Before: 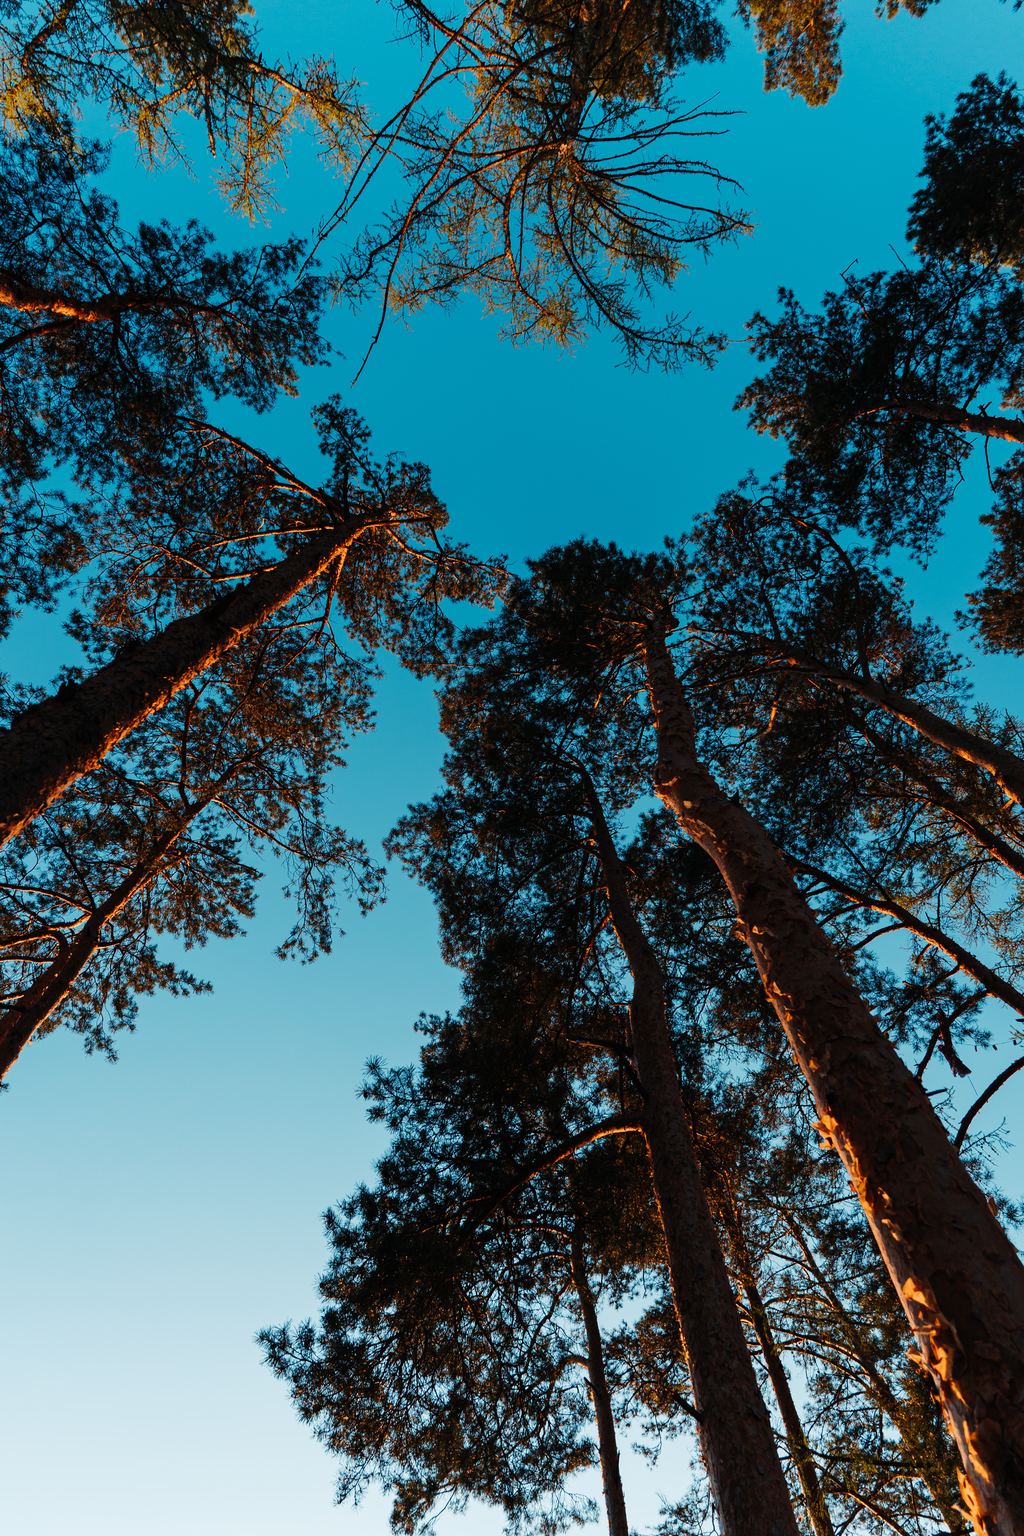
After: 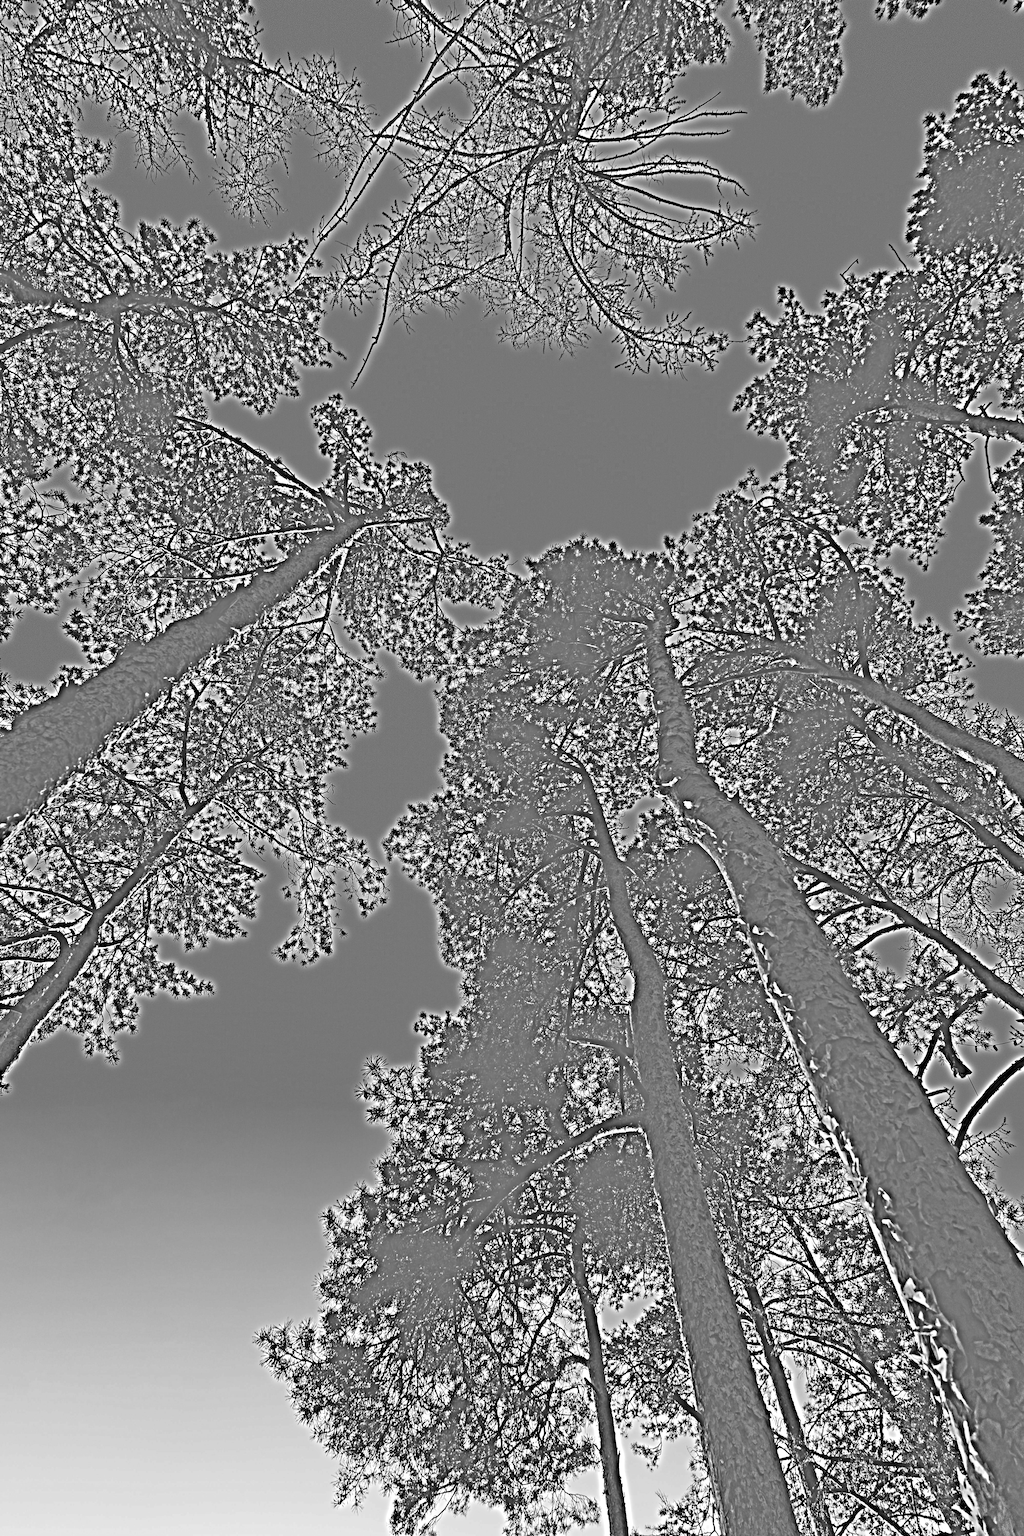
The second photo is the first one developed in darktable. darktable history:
local contrast: mode bilateral grid, contrast 10, coarseness 25, detail 110%, midtone range 0.2
highpass: on, module defaults
exposure: black level correction 0, exposure 1 EV, compensate highlight preservation false
